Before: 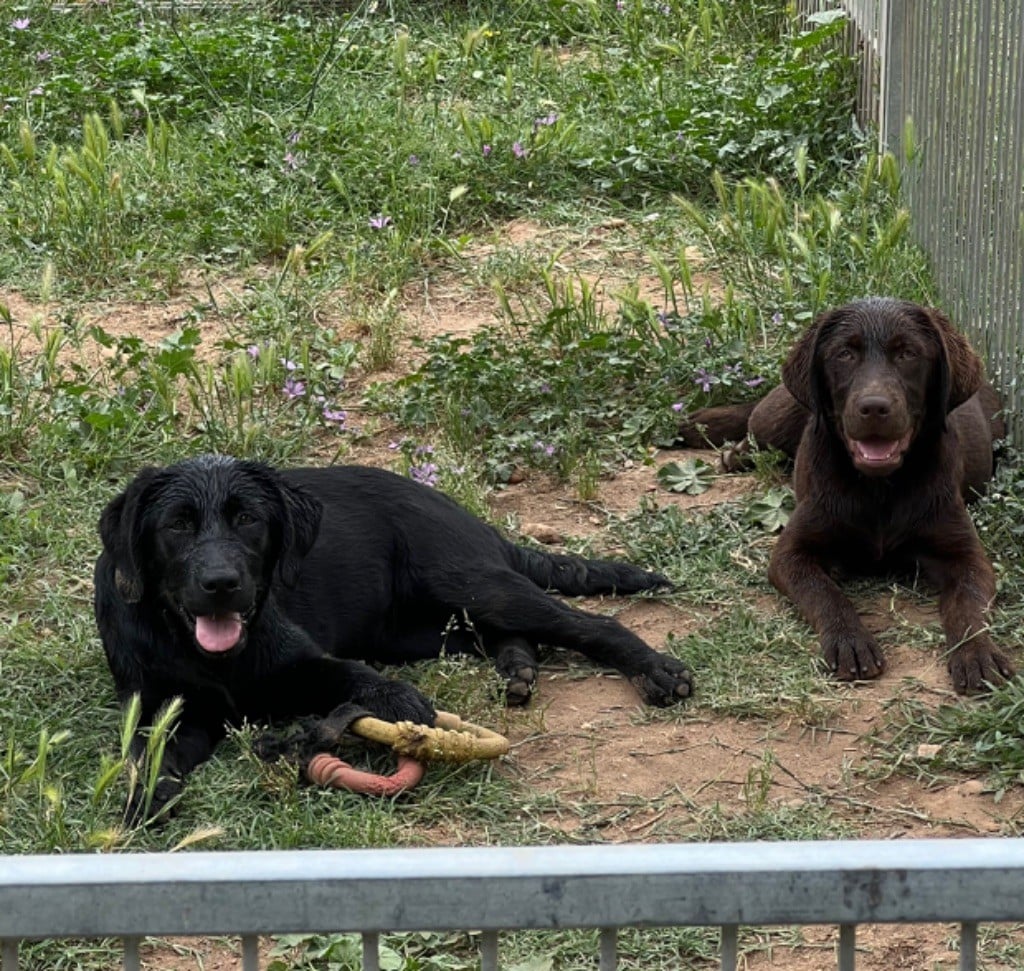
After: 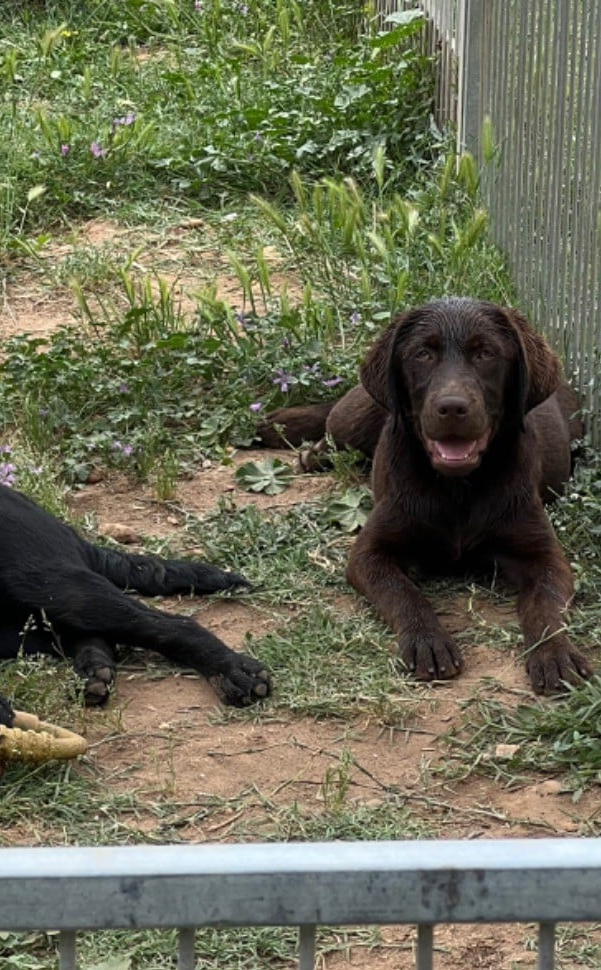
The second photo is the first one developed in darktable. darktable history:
crop: left 41.282%
